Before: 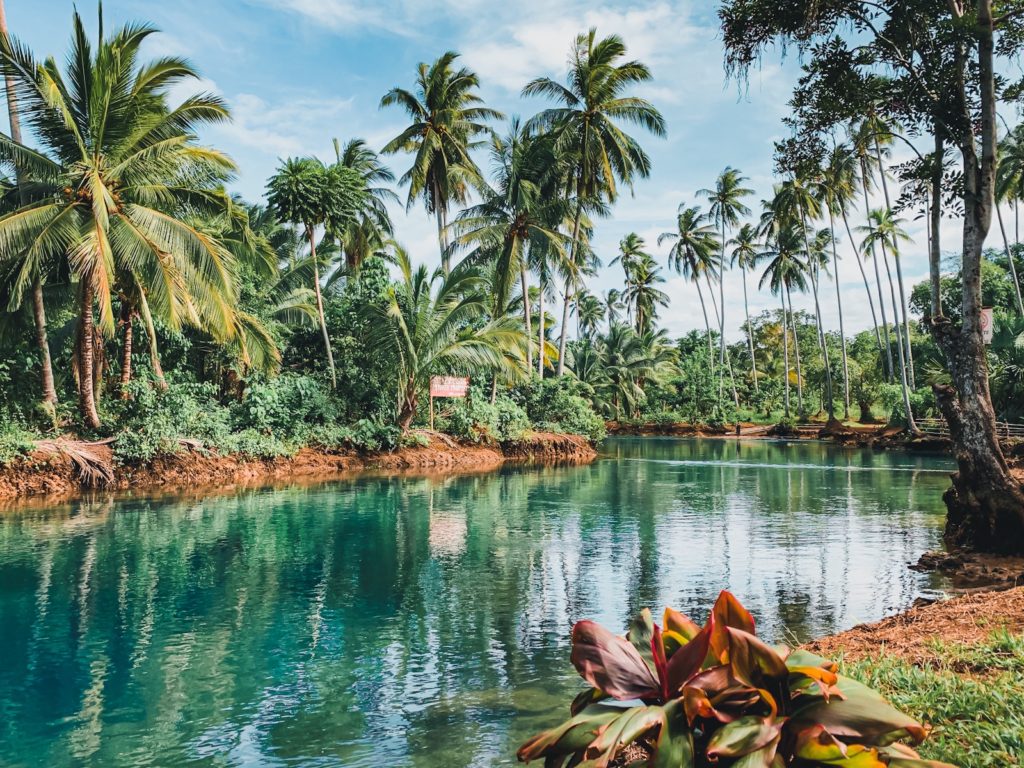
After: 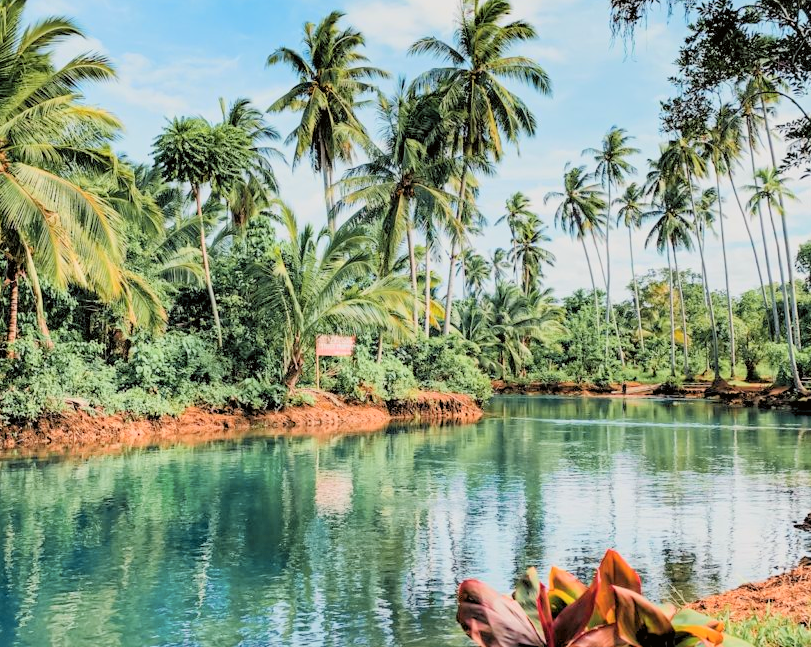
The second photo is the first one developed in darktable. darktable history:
tone curve: curves: ch0 [(0, 0.01) (0.052, 0.045) (0.136, 0.133) (0.29, 0.332) (0.453, 0.531) (0.676, 0.751) (0.89, 0.919) (1, 1)]; ch1 [(0, 0) (0.094, 0.081) (0.285, 0.299) (0.385, 0.403) (0.446, 0.443) (0.495, 0.496) (0.544, 0.552) (0.589, 0.612) (0.722, 0.728) (1, 1)]; ch2 [(0, 0) (0.257, 0.217) (0.43, 0.421) (0.498, 0.507) (0.531, 0.544) (0.56, 0.579) (0.625, 0.642) (1, 1)], color space Lab, independent channels, preserve colors none
tone equalizer: on, module defaults
crop: left 11.225%, top 5.381%, right 9.565%, bottom 10.314%
rgb levels: preserve colors sum RGB, levels [[0.038, 0.433, 0.934], [0, 0.5, 1], [0, 0.5, 1]]
